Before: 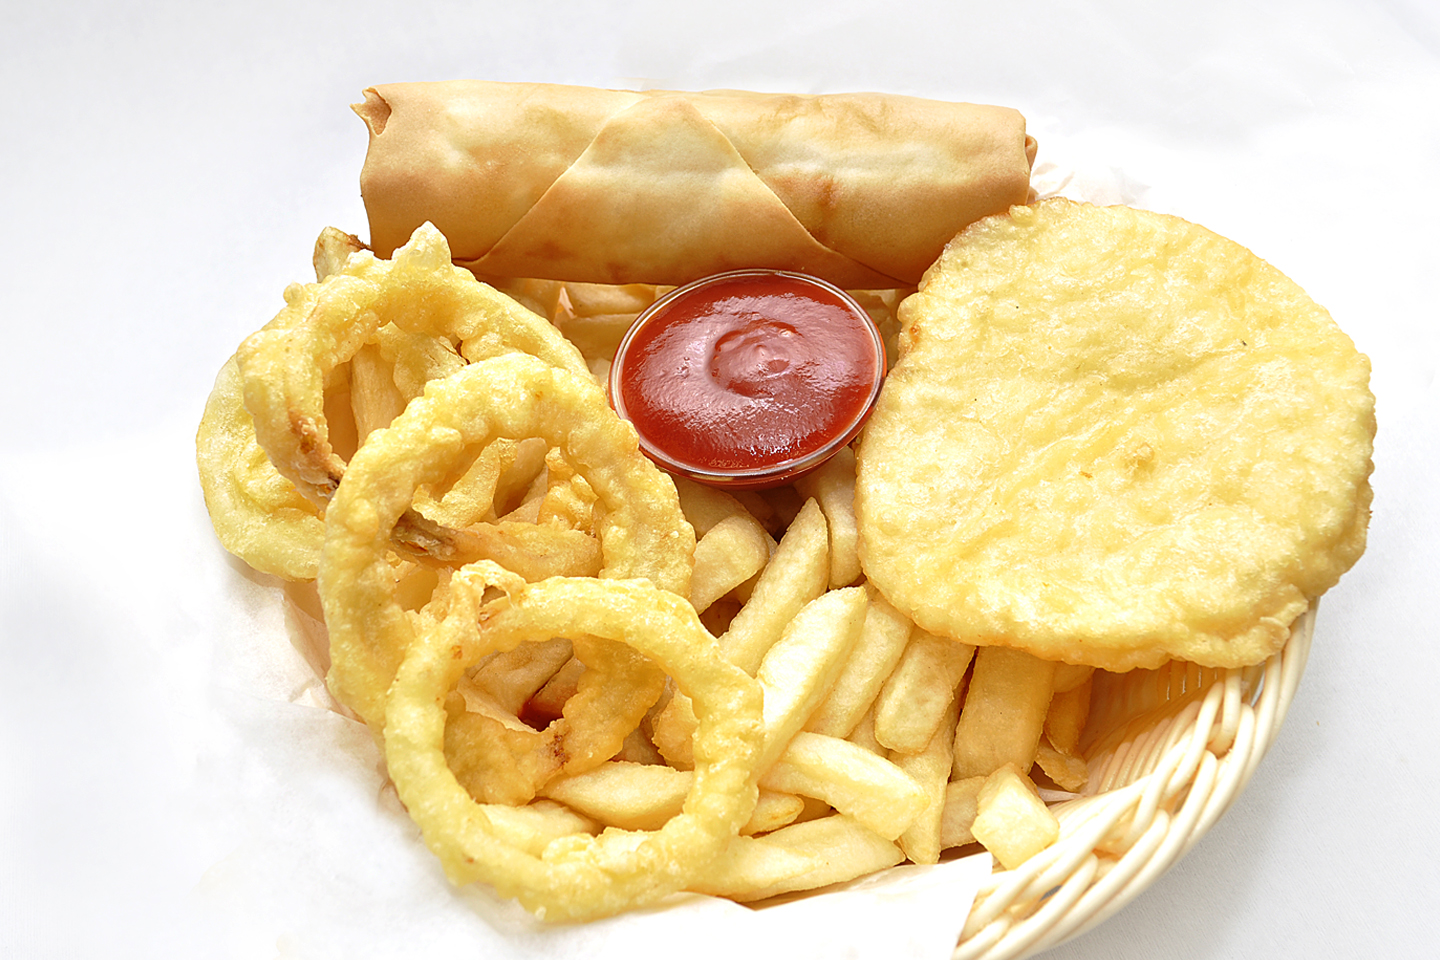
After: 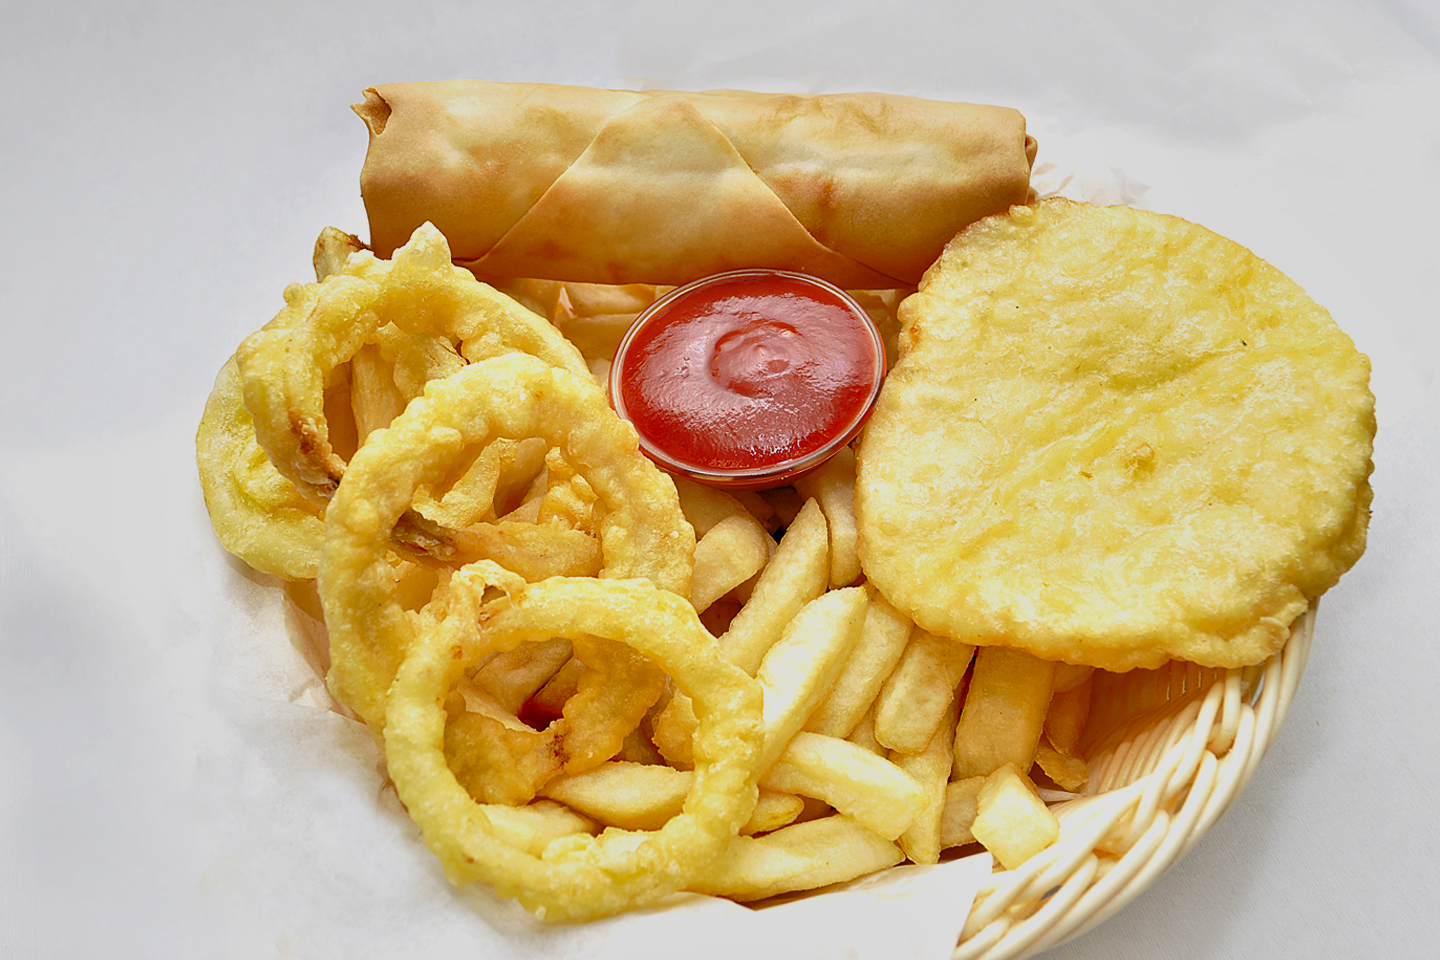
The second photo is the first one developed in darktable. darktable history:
shadows and highlights: shadows 43.71, white point adjustment -1.46, soften with gaussian
rgb levels: preserve colors sum RGB, levels [[0.038, 0.433, 0.934], [0, 0.5, 1], [0, 0.5, 1]]
